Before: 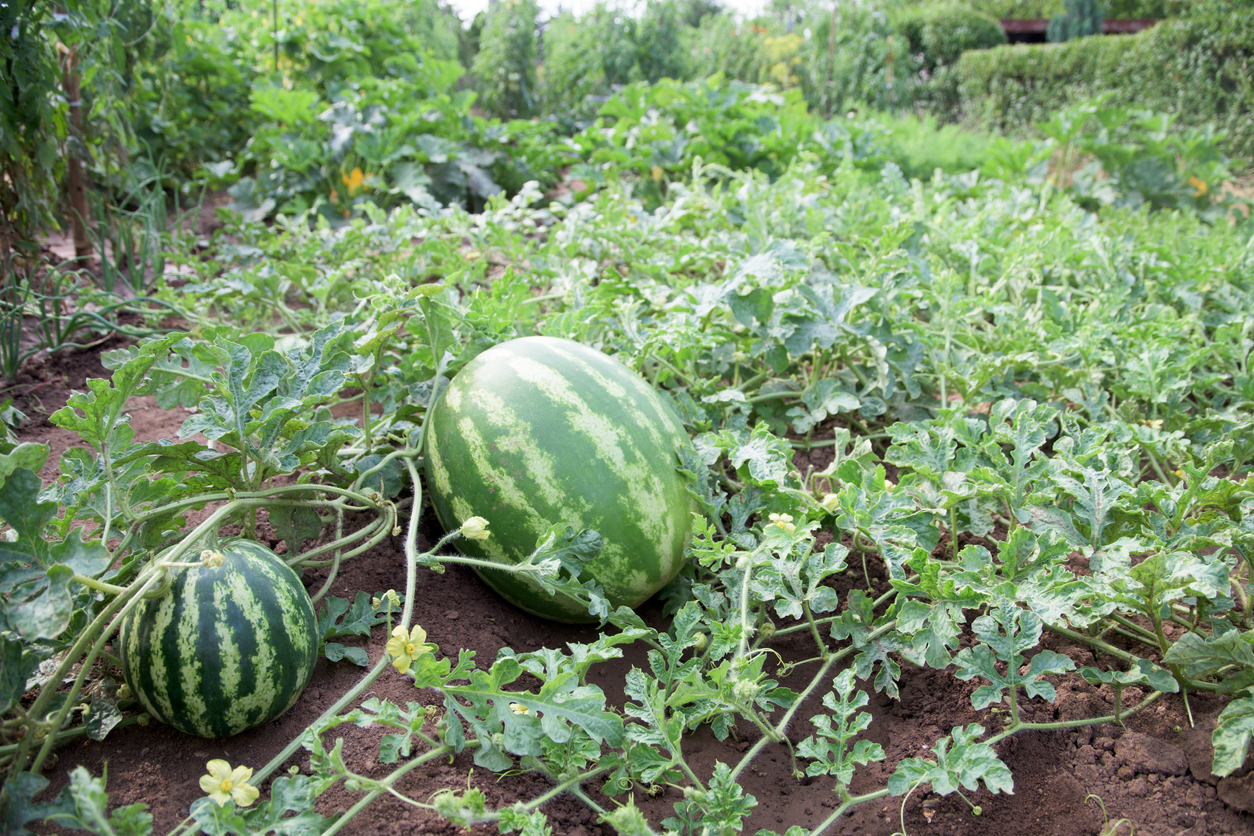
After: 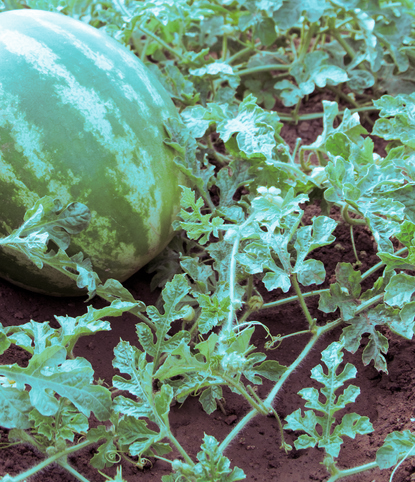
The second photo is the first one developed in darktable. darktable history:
split-toning: shadows › hue 327.6°, highlights › hue 198°, highlights › saturation 0.55, balance -21.25, compress 0%
crop: left 40.878%, top 39.176%, right 25.993%, bottom 3.081%
white balance: emerald 1
